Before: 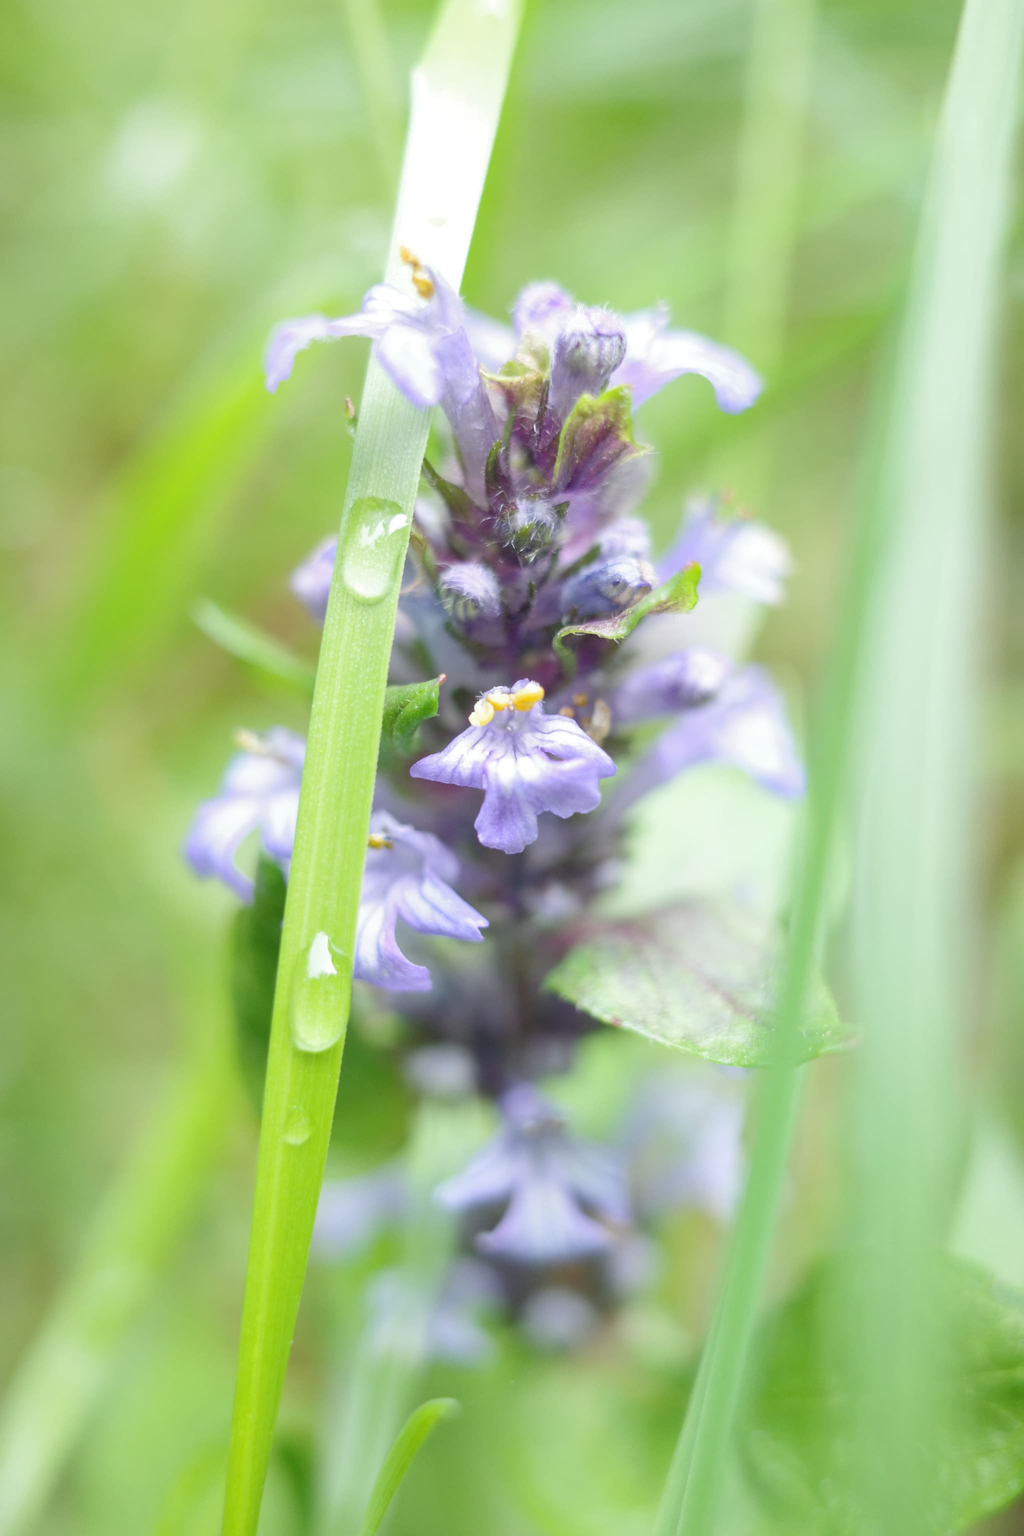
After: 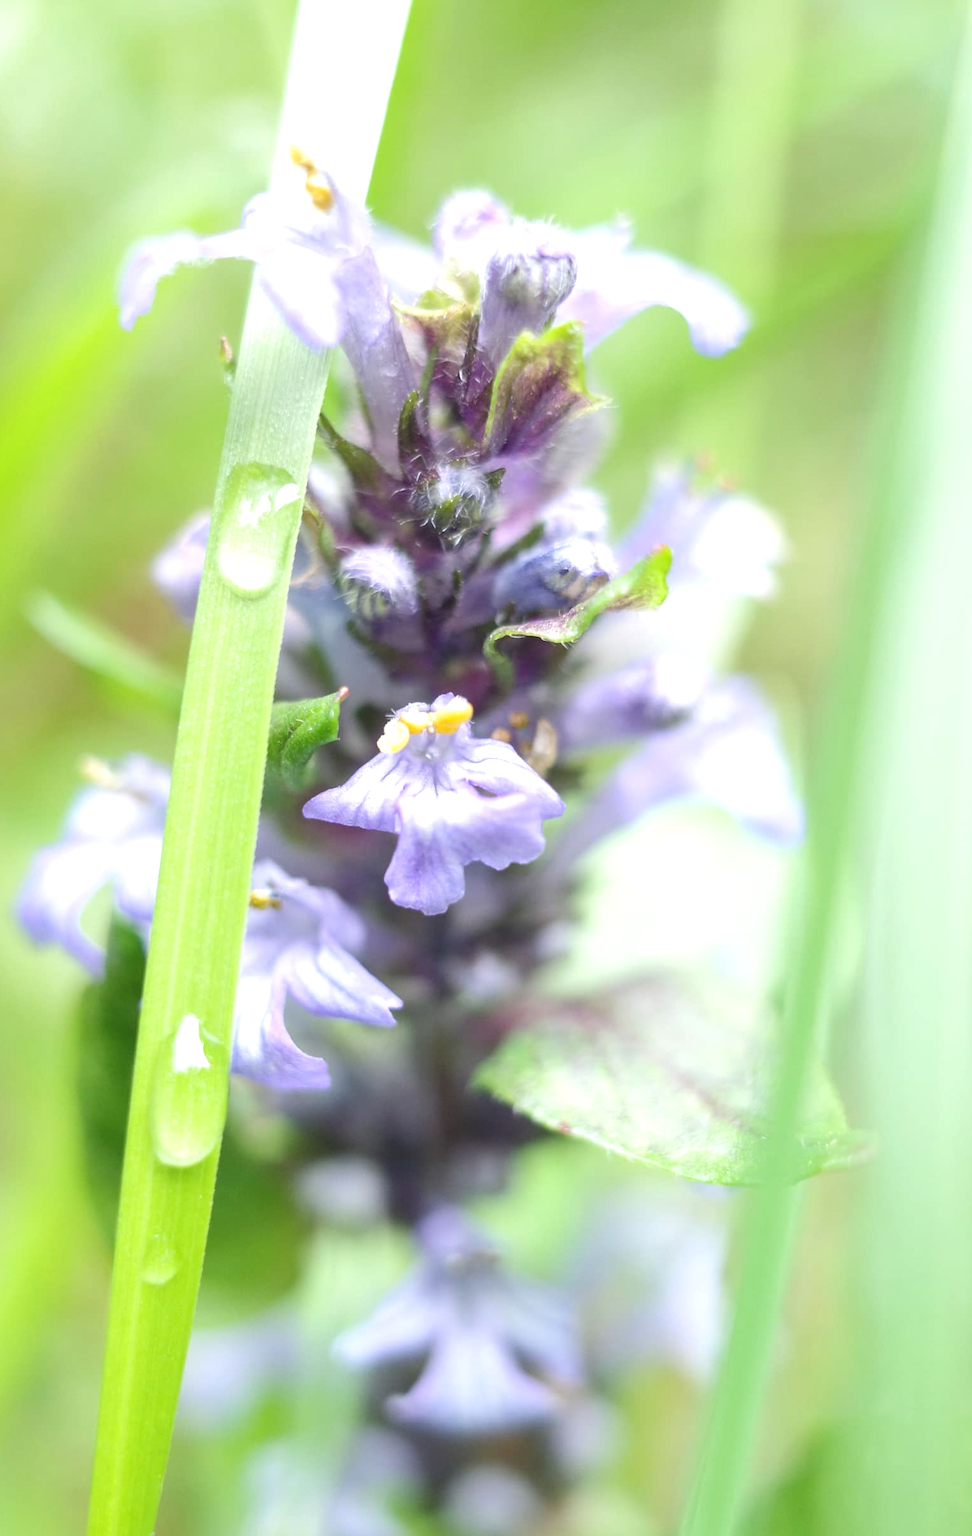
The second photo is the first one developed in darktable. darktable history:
crop: left 16.768%, top 8.653%, right 8.362%, bottom 12.485%
tone equalizer: -8 EV -0.417 EV, -7 EV -0.389 EV, -6 EV -0.333 EV, -5 EV -0.222 EV, -3 EV 0.222 EV, -2 EV 0.333 EV, -1 EV 0.389 EV, +0 EV 0.417 EV, edges refinement/feathering 500, mask exposure compensation -1.57 EV, preserve details no
